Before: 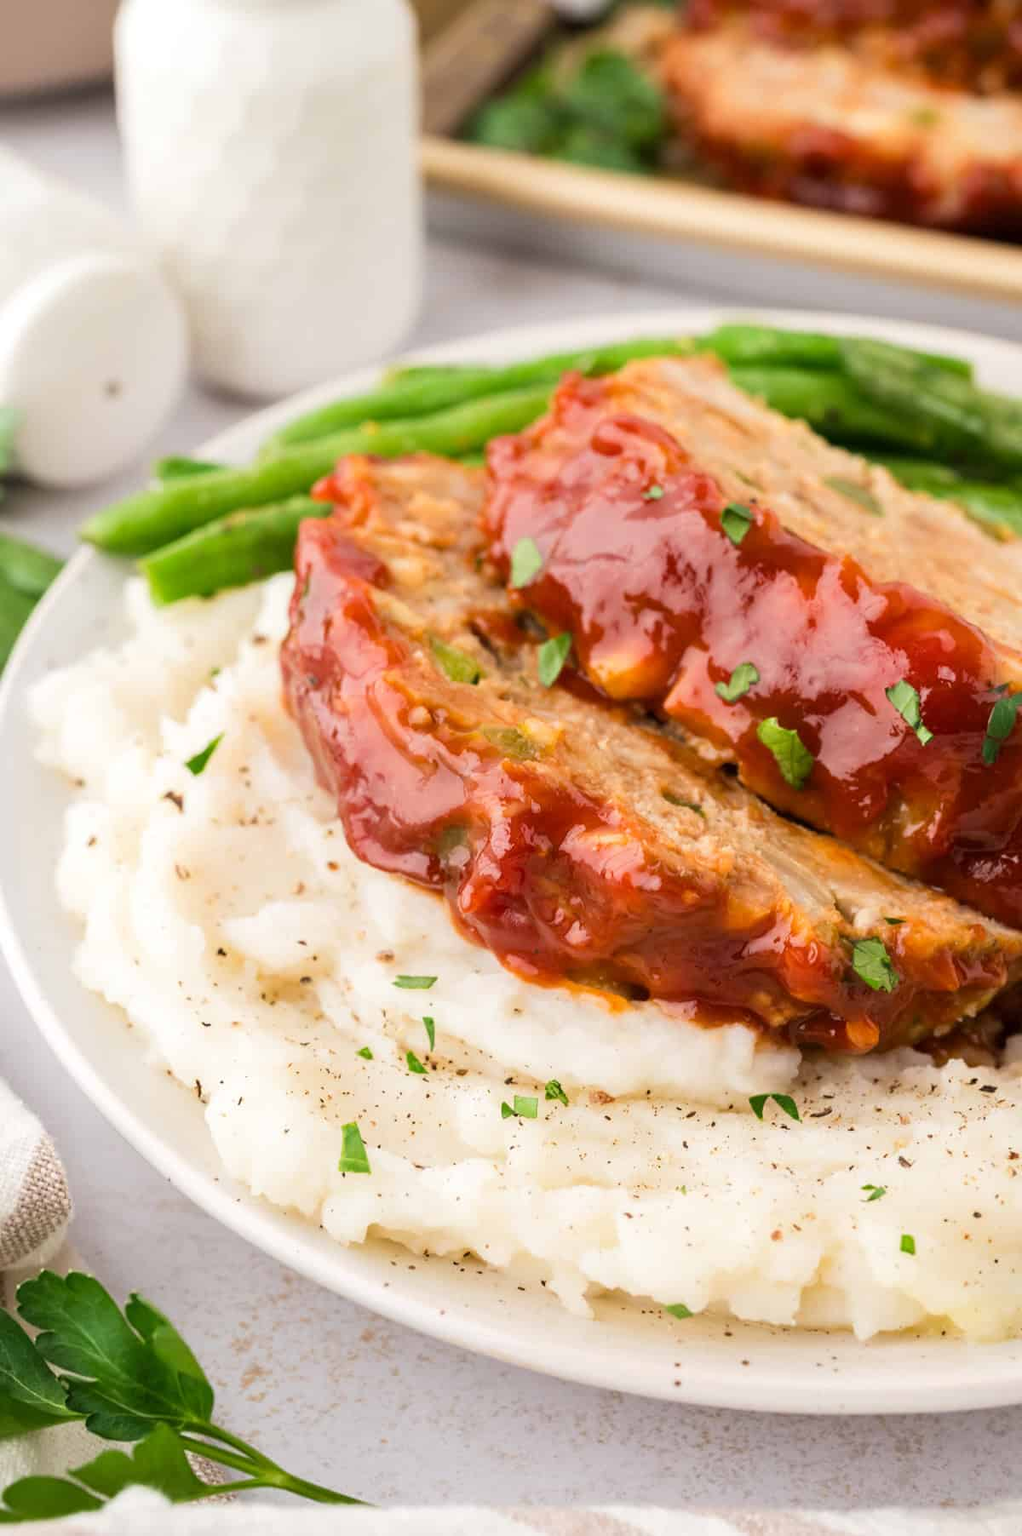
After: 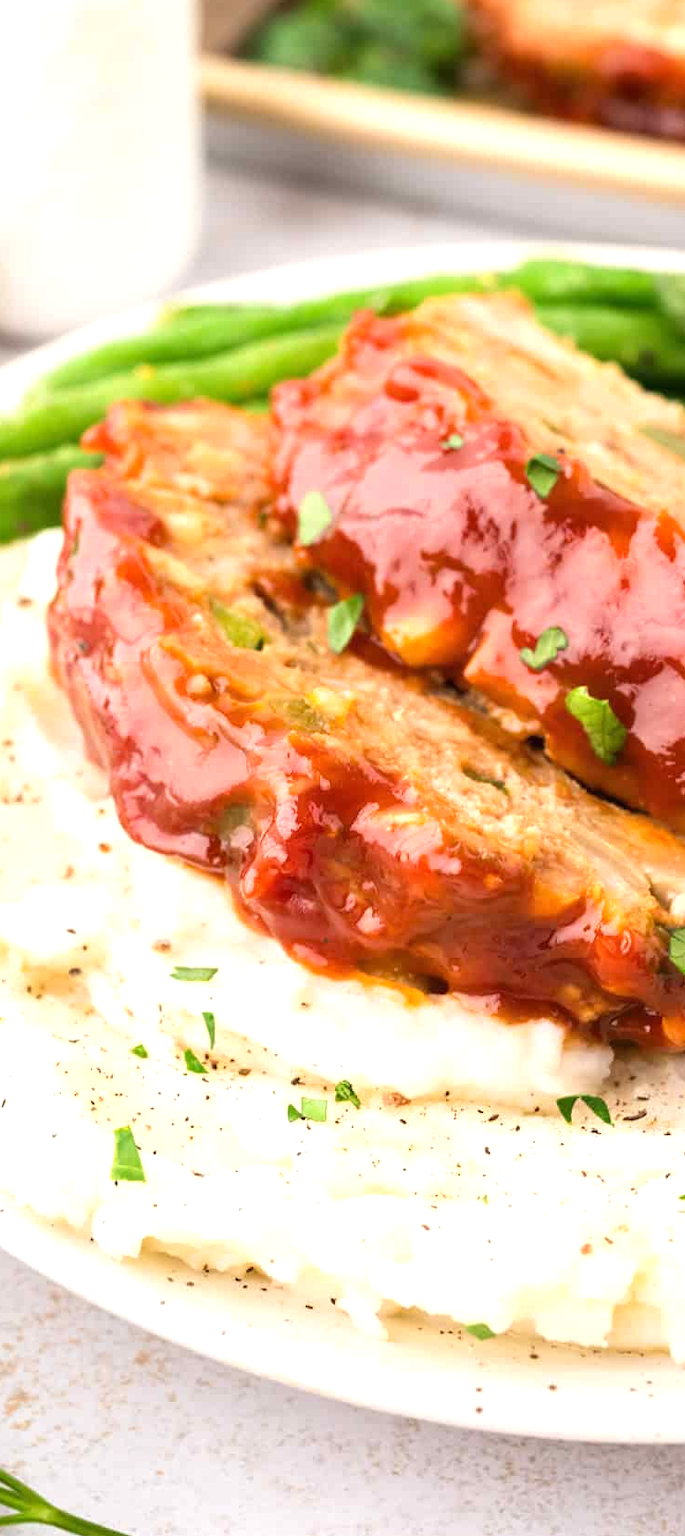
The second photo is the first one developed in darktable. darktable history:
crop and rotate: left 23.214%, top 5.623%, right 15.031%, bottom 2.327%
exposure: black level correction 0, exposure 0.596 EV, compensate highlight preservation false
